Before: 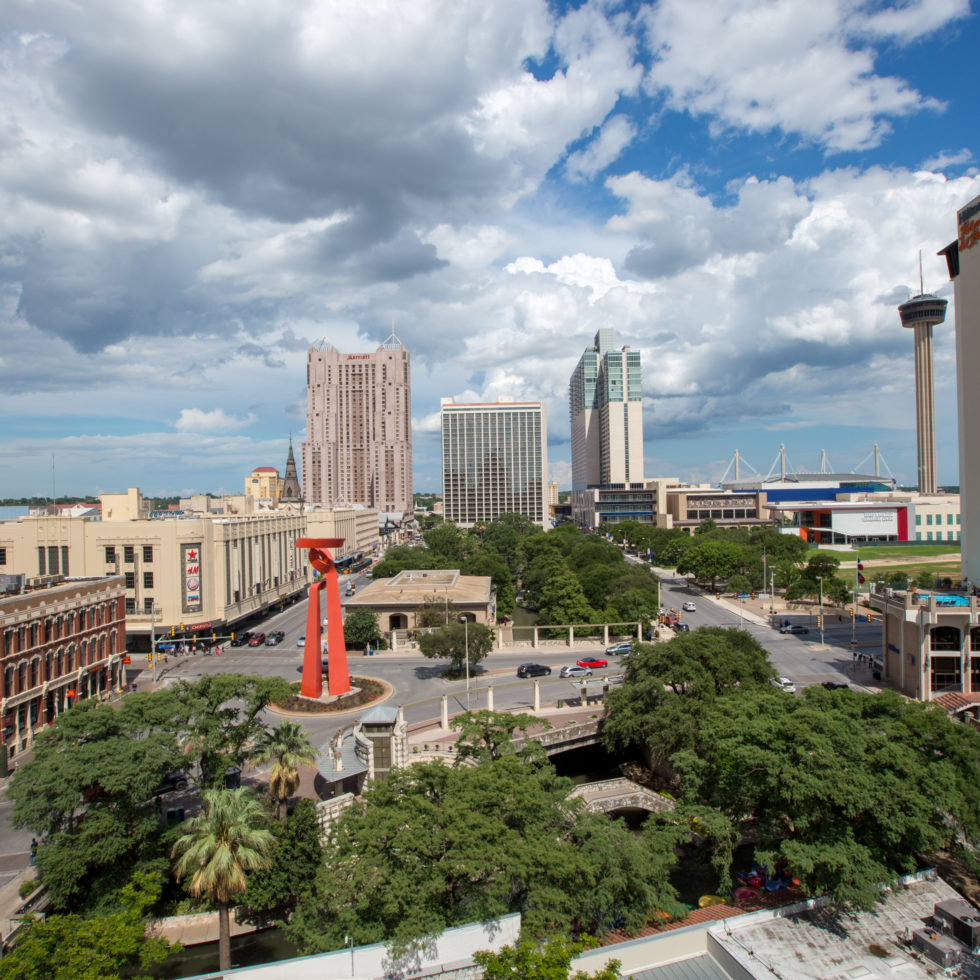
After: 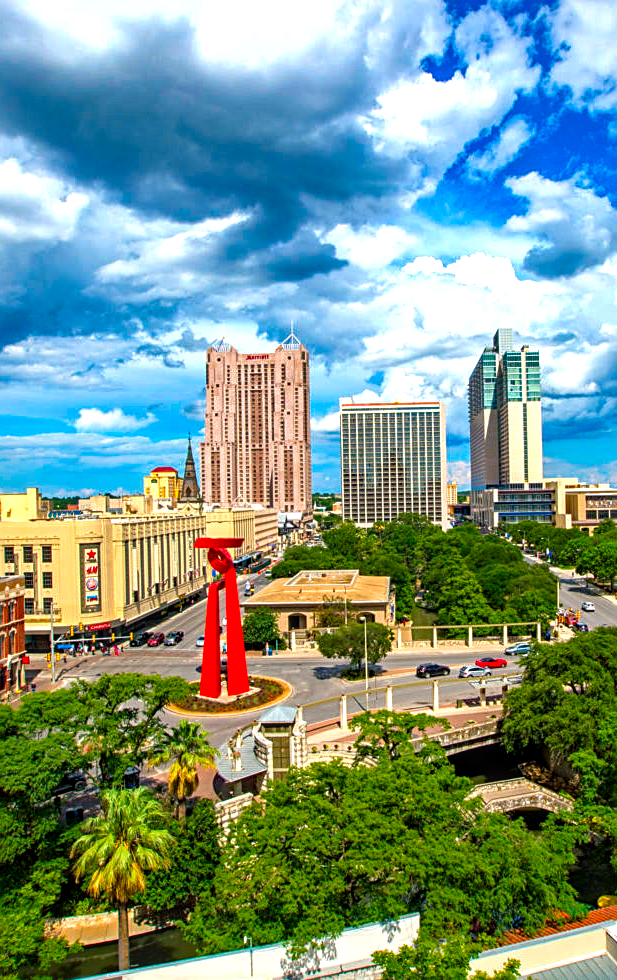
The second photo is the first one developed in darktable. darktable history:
color balance rgb: shadows lift › chroma 2.053%, shadows lift › hue 186.14°, linear chroma grading › global chroma 8.997%, perceptual saturation grading › global saturation 14.607%, perceptual brilliance grading › global brilliance 19.31%, global vibrance 20%
crop: left 10.407%, right 26.555%
sharpen: on, module defaults
haze removal: strength 0.279, distance 0.255, compatibility mode true, adaptive false
local contrast: on, module defaults
contrast brightness saturation: saturation 0.514
shadows and highlights: shadows 43.73, white point adjustment -1.59, highlights color adjustment 45.33%, soften with gaussian
